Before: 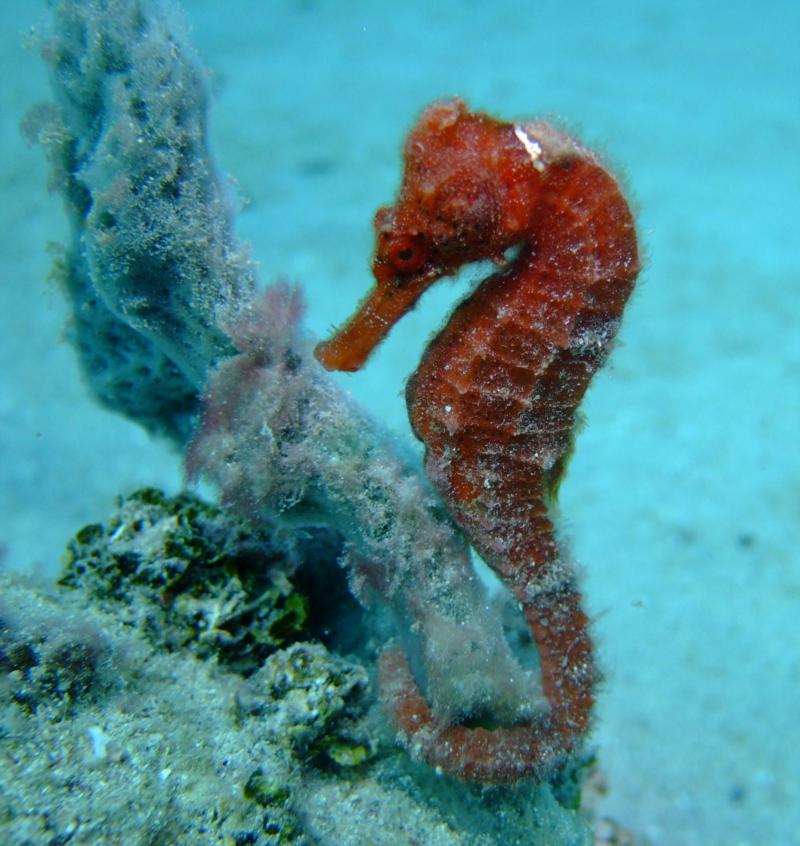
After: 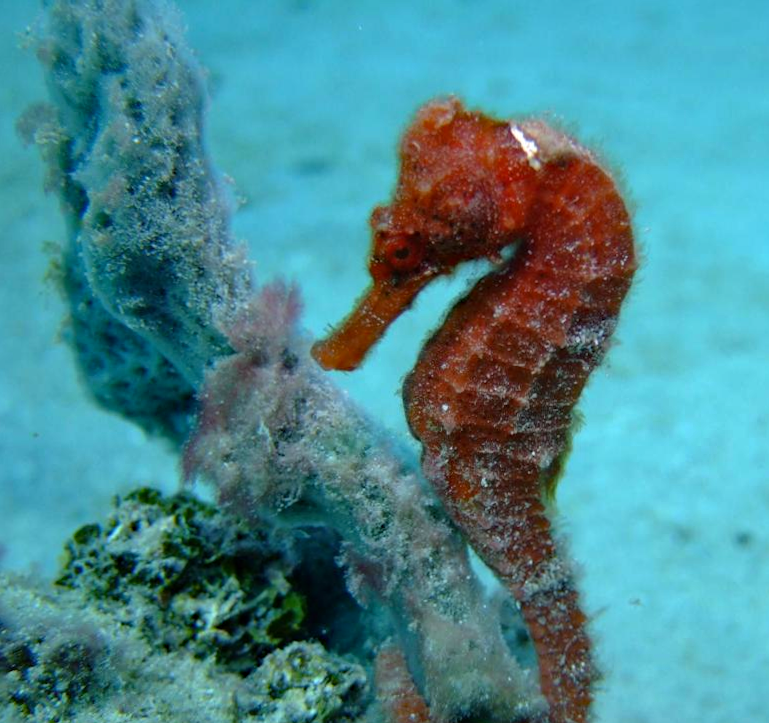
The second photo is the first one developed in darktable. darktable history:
crop and rotate: angle 0.2°, left 0.275%, right 3.127%, bottom 14.18%
haze removal: compatibility mode true, adaptive false
